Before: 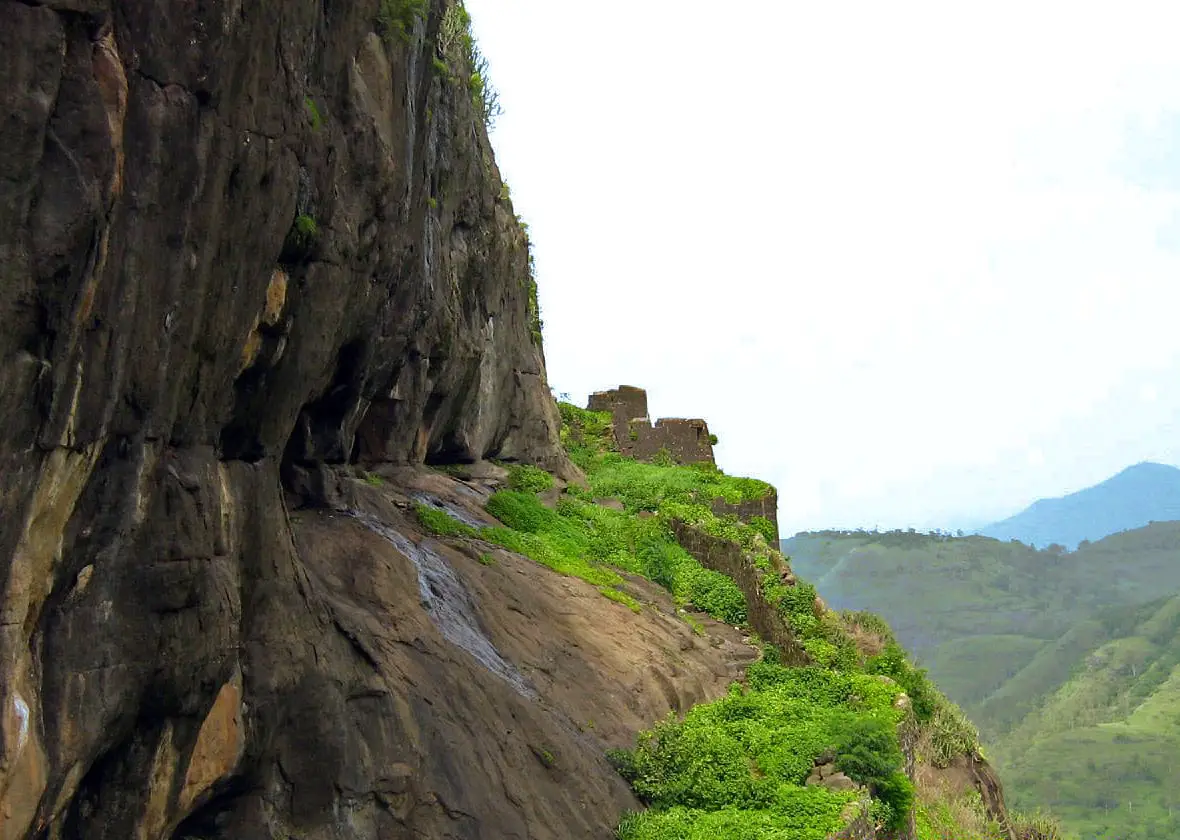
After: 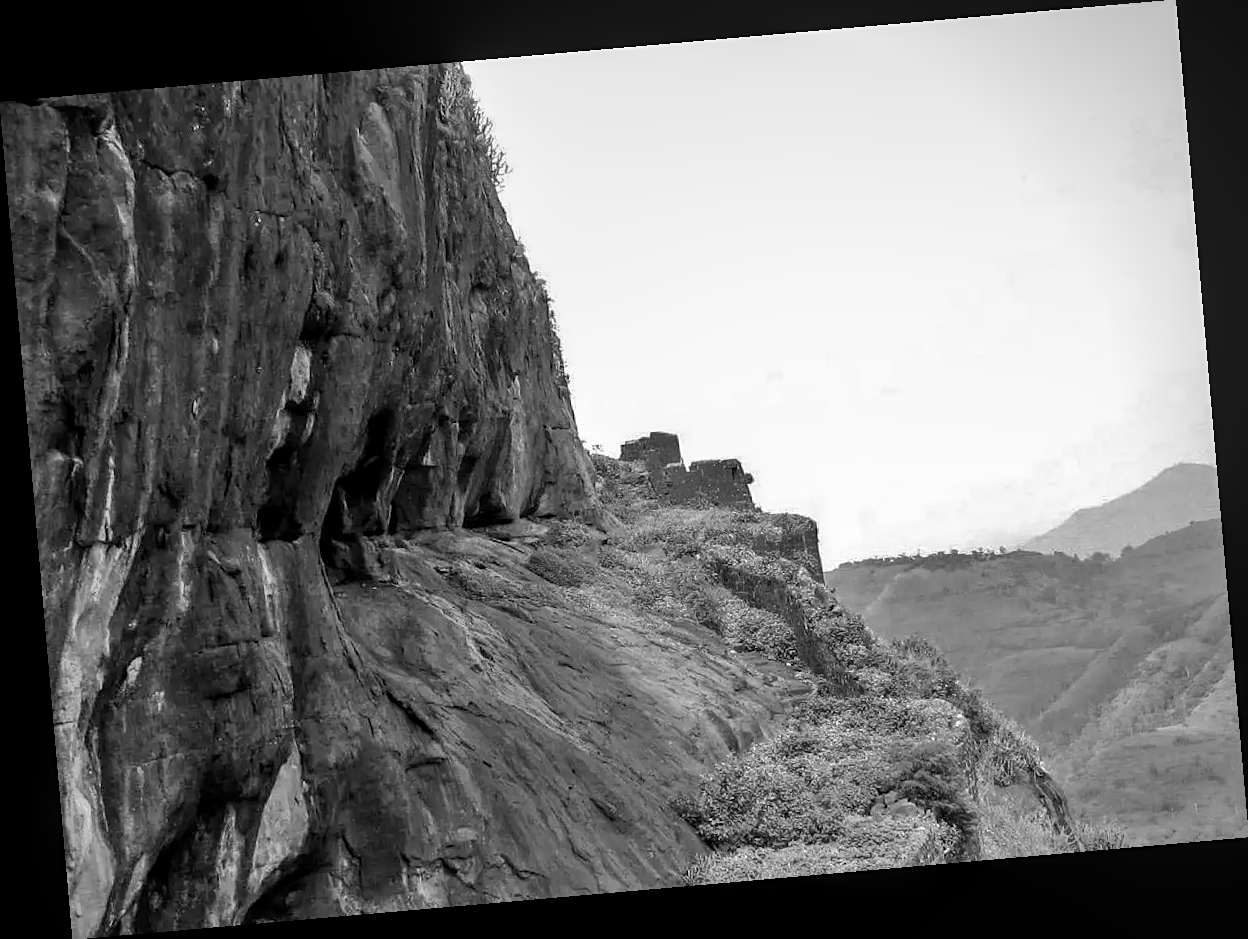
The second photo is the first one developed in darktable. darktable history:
exposure: compensate highlight preservation false
vignetting: on, module defaults
monochrome: on, module defaults
sharpen: amount 0.2
rotate and perspective: rotation -4.98°, automatic cropping off
local contrast: on, module defaults
shadows and highlights: soften with gaussian
